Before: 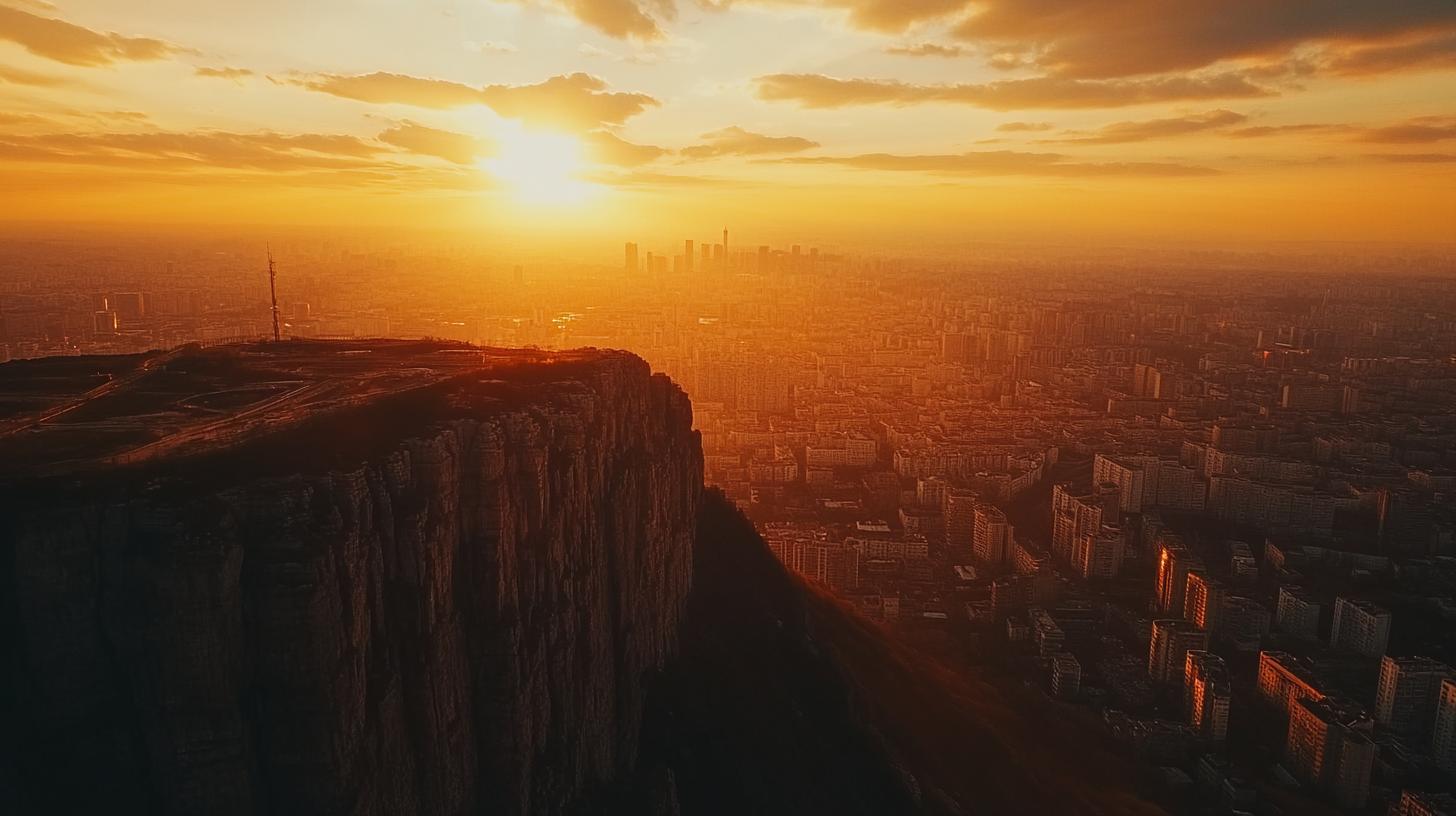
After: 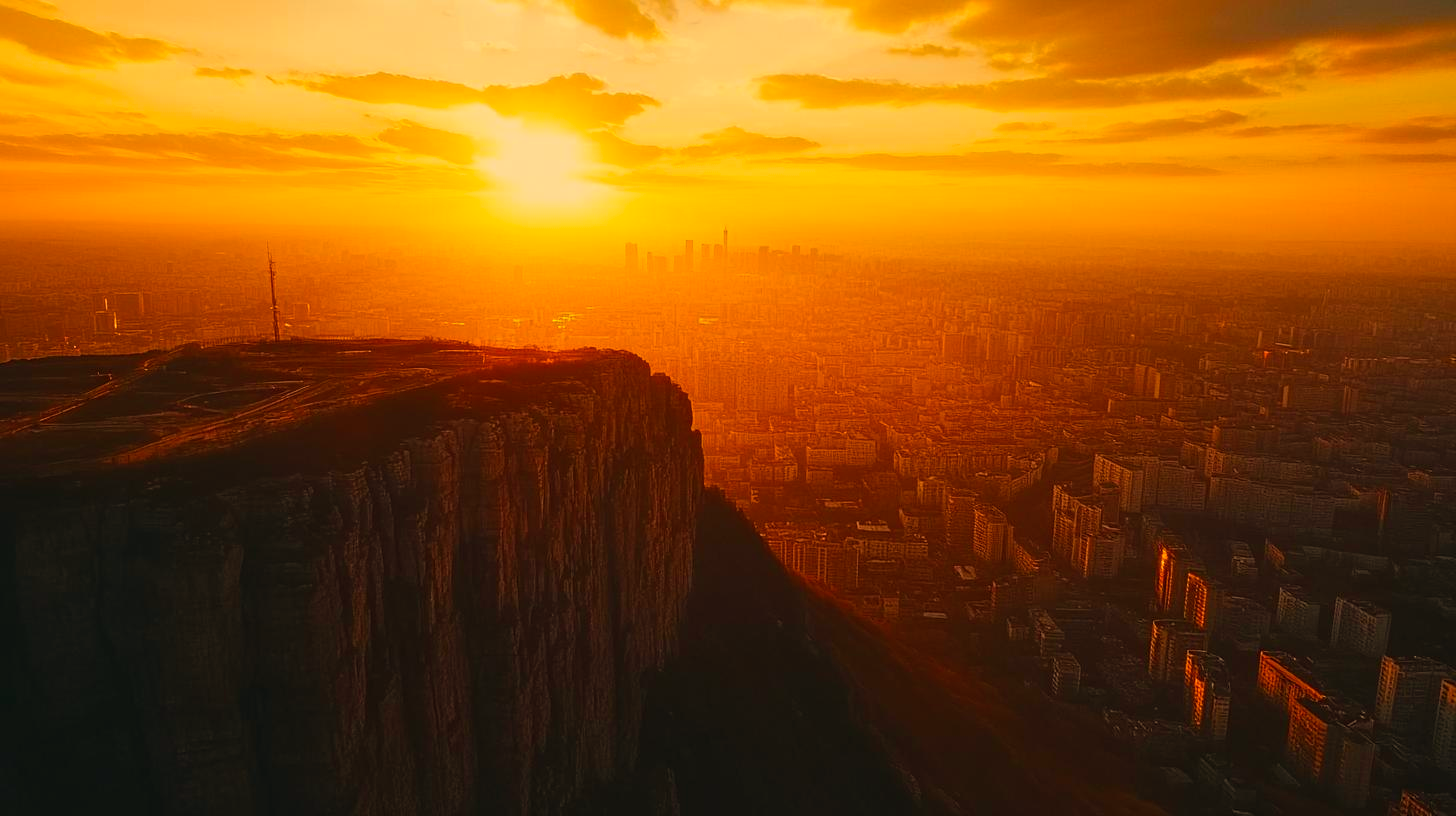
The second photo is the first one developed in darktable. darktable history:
color balance rgb: perceptual saturation grading › global saturation 25%, global vibrance 20%
white balance: red 1.138, green 0.996, blue 0.812
